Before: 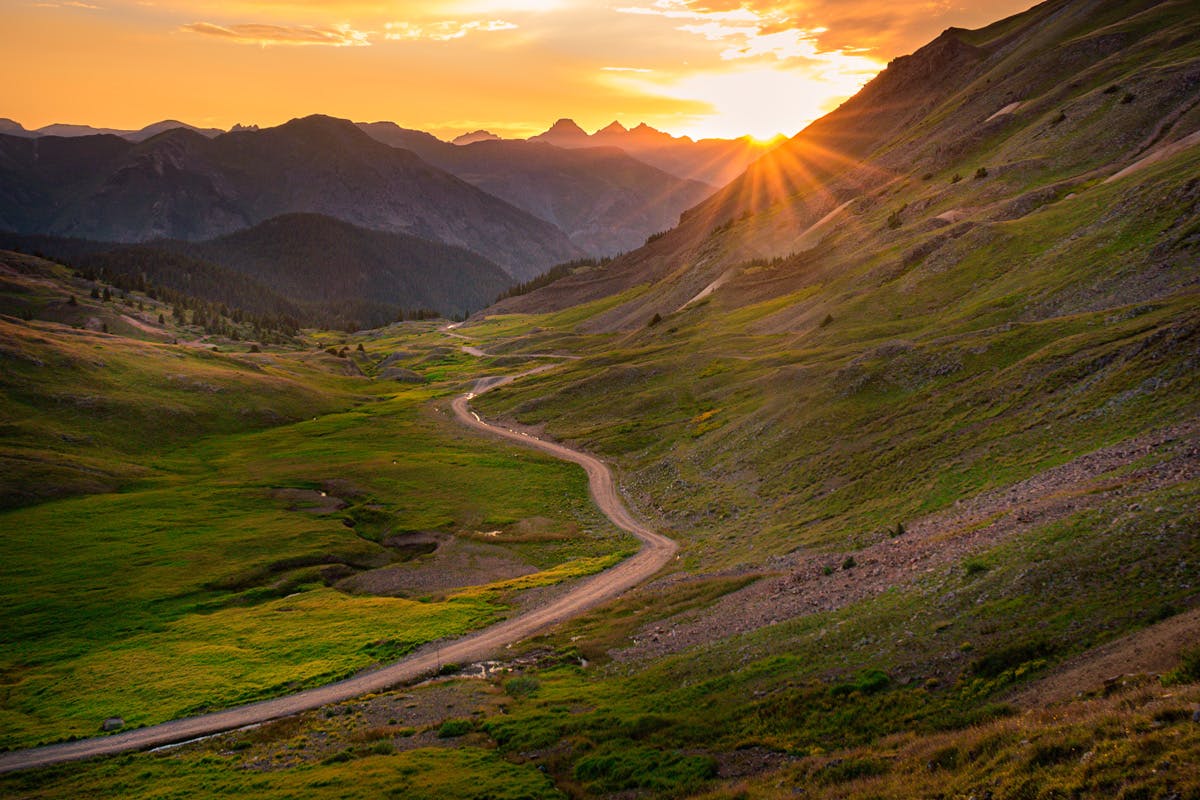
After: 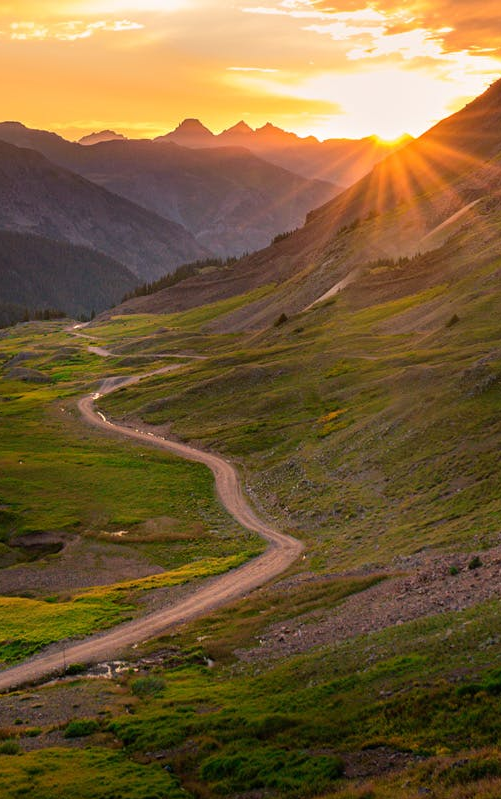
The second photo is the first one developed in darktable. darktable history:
crop: left 31.192%, right 27.048%
